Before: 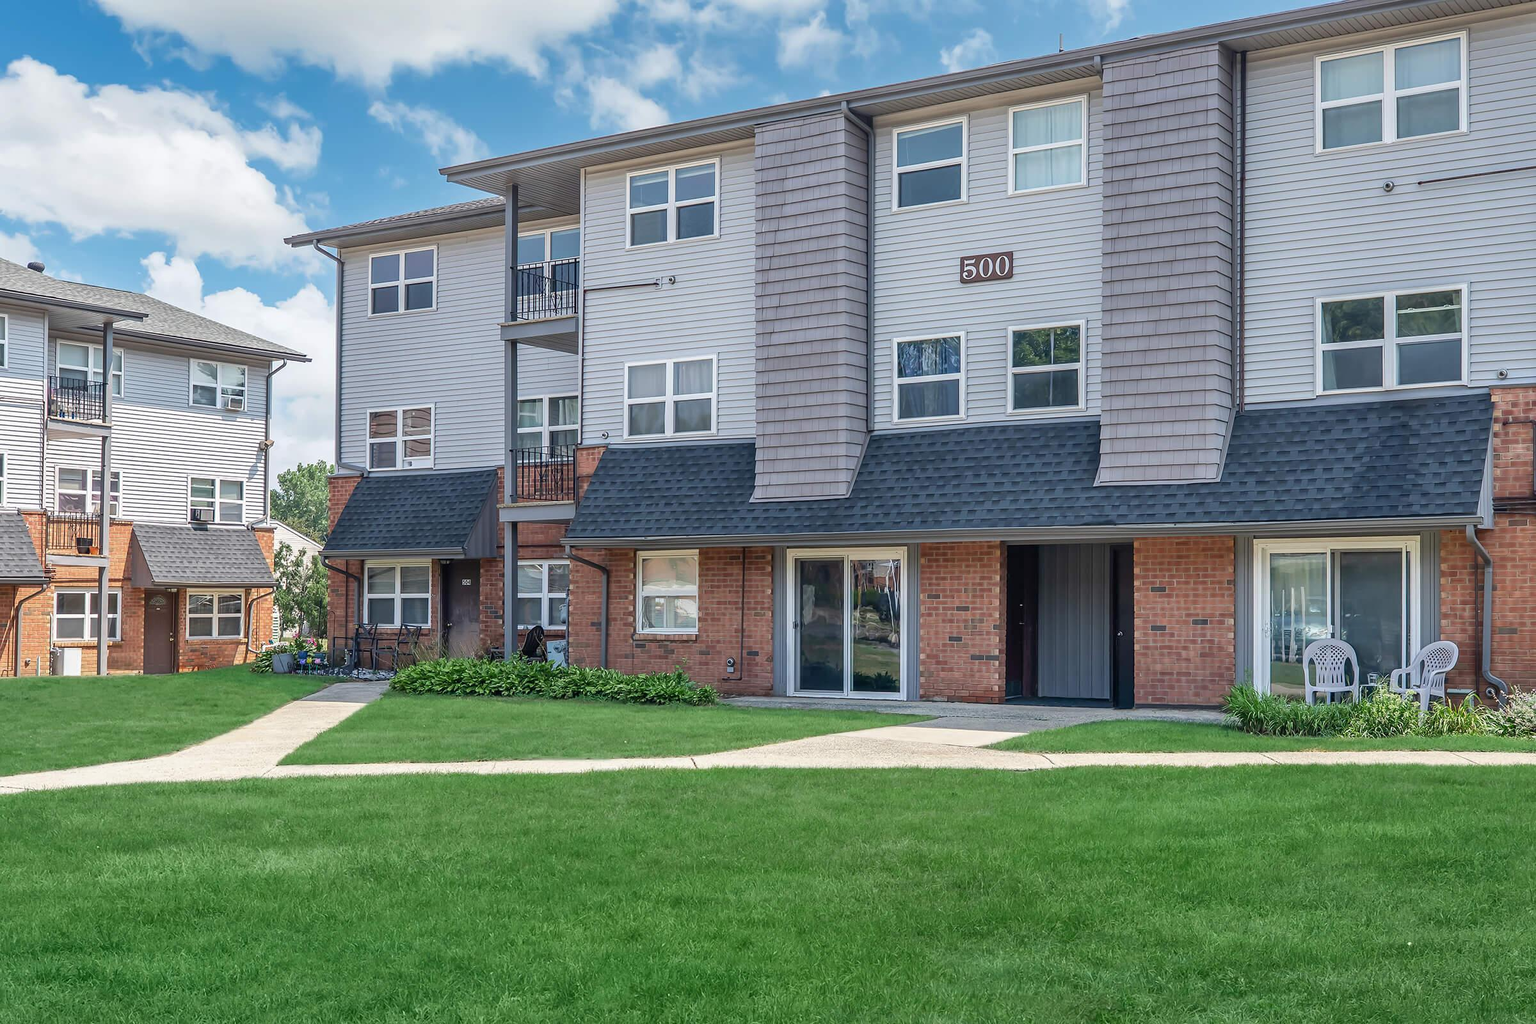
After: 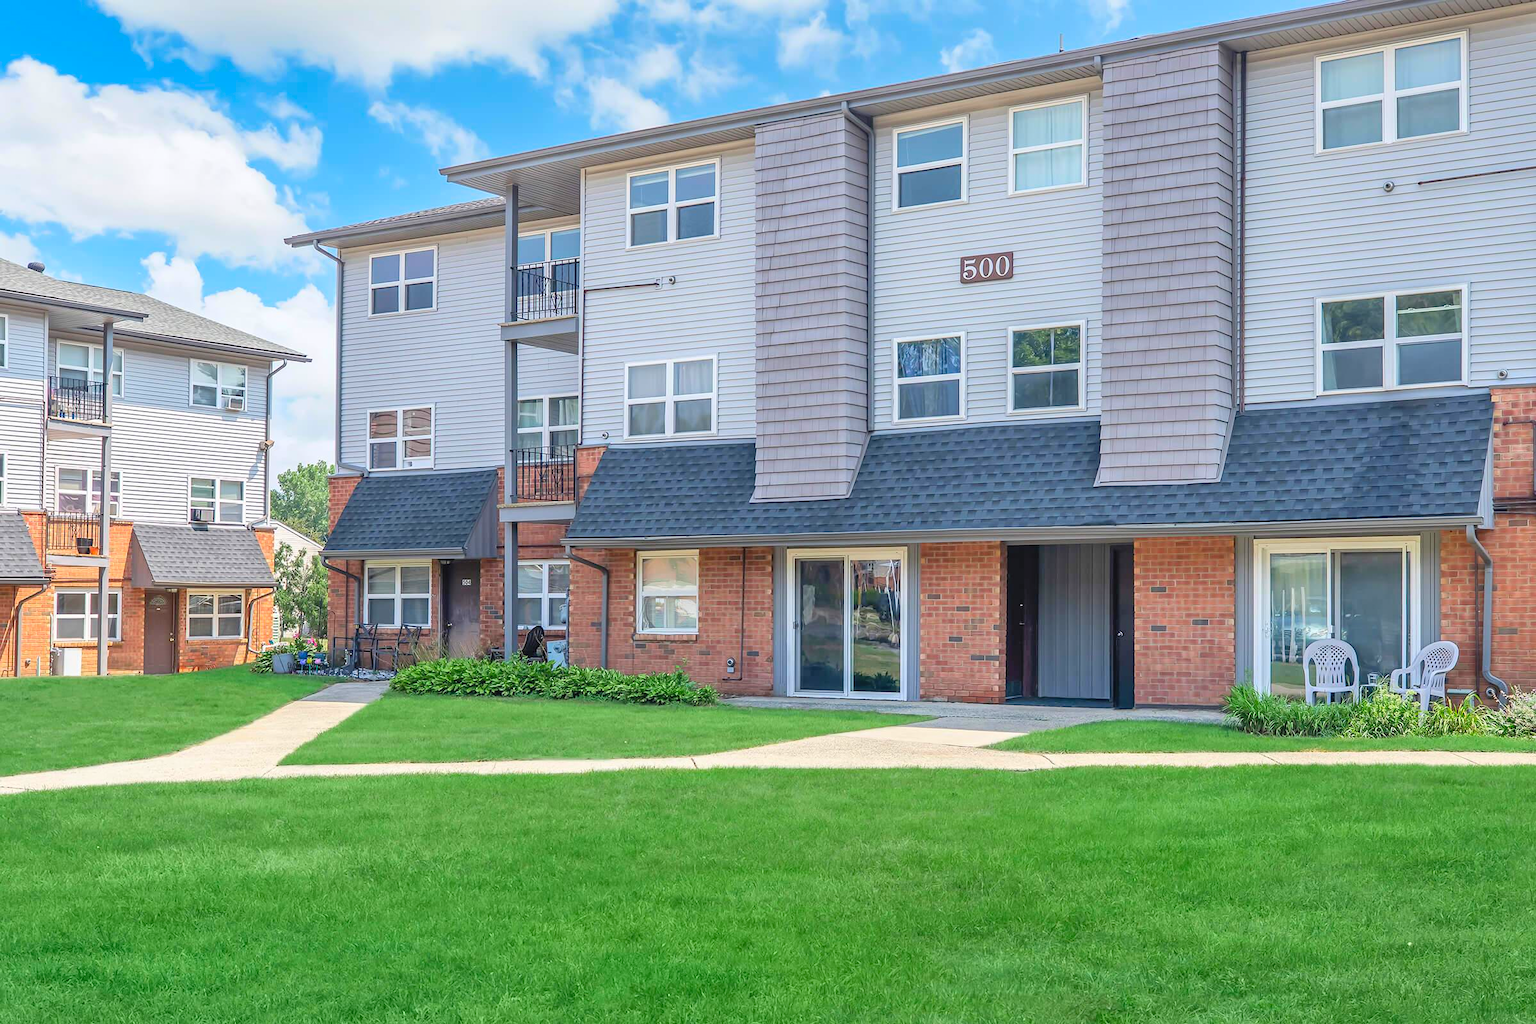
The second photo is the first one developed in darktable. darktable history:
sharpen: radius 2.883, amount 0.868, threshold 47.523
contrast brightness saturation: contrast 0.07, brightness 0.18, saturation 0.4
white balance: emerald 1
